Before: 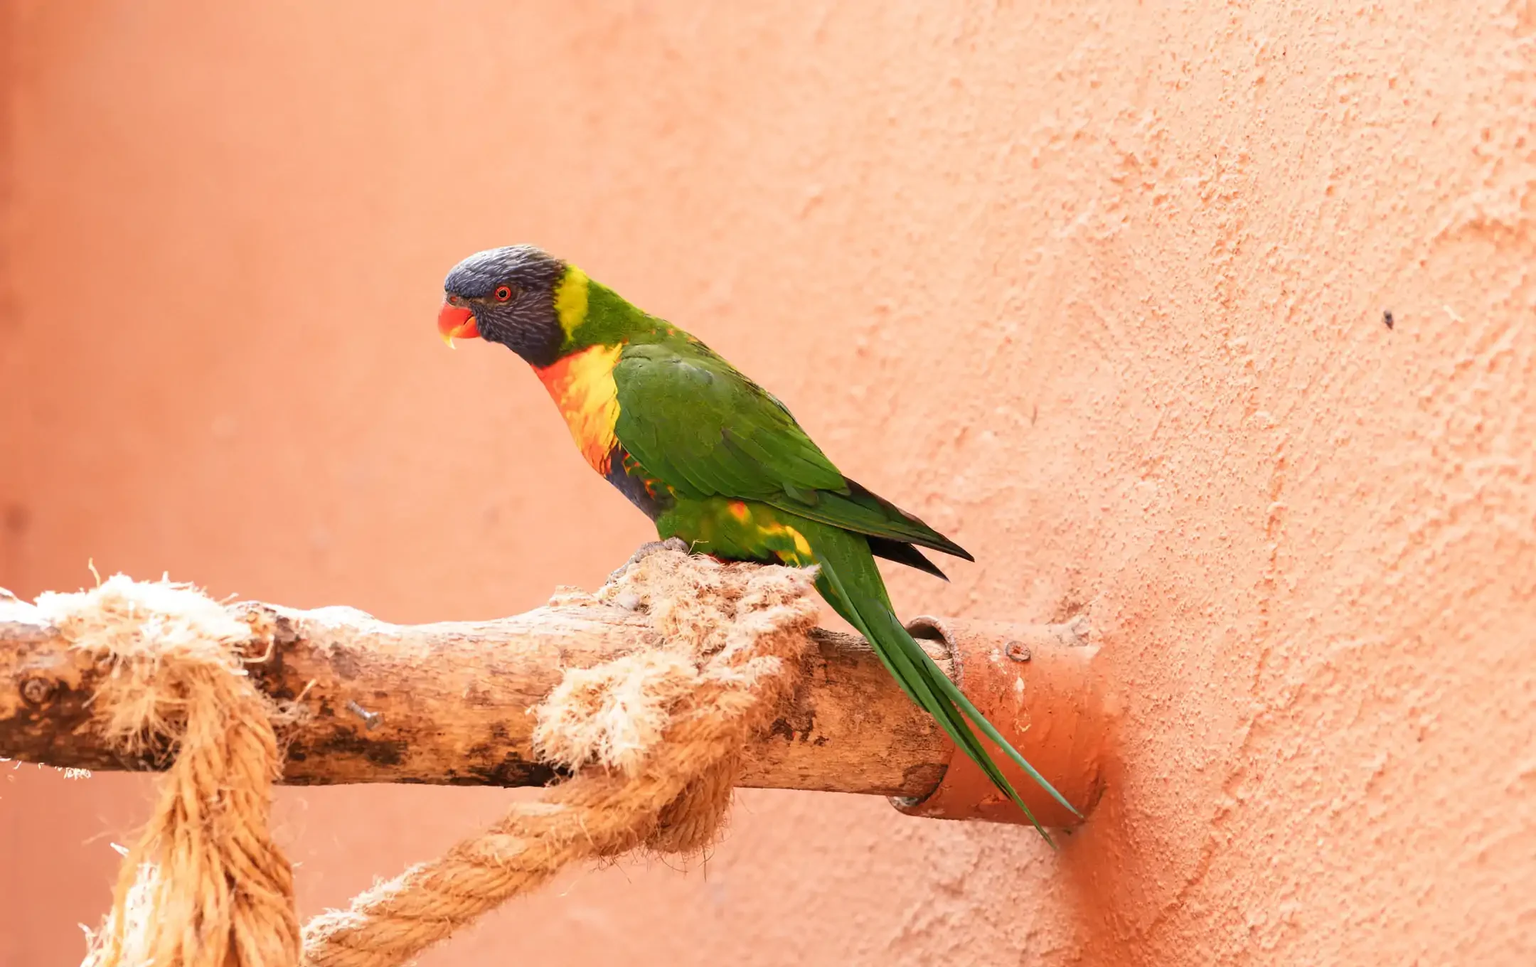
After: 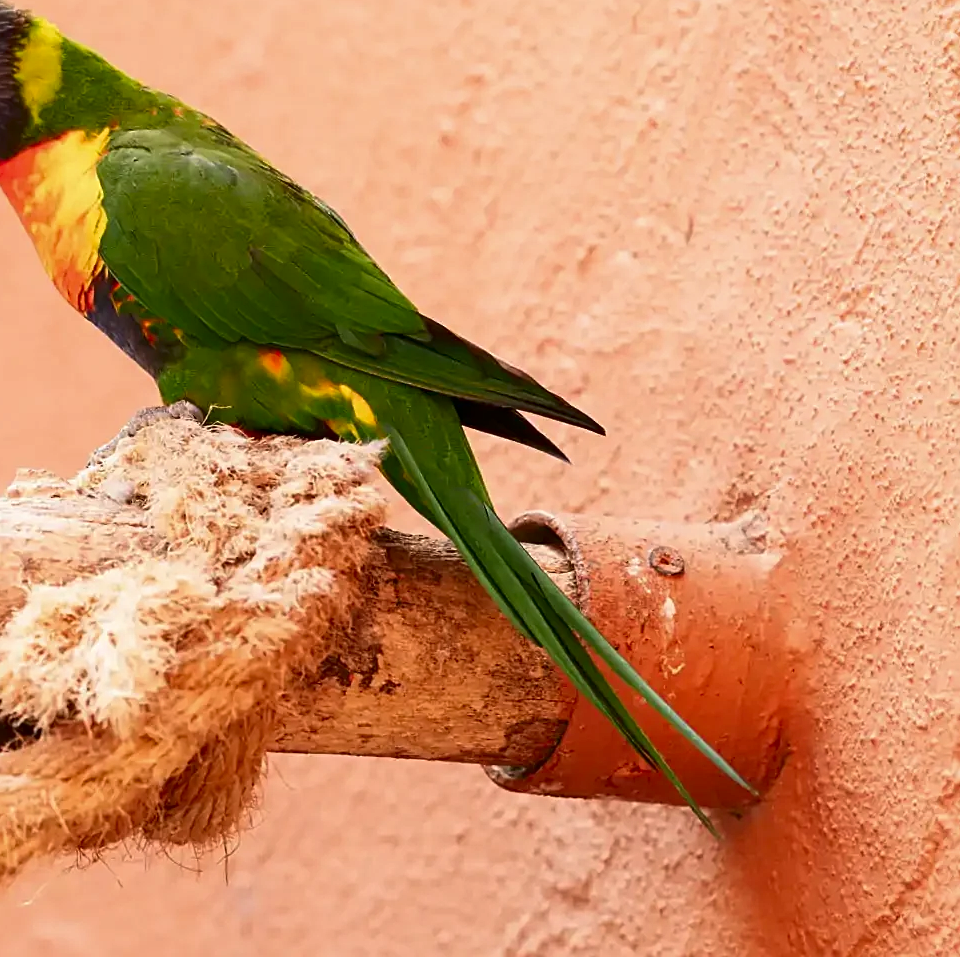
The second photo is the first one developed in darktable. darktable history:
contrast brightness saturation: contrast 0.066, brightness -0.133, saturation 0.059
crop: left 35.439%, top 26.168%, right 19.886%, bottom 3.438%
sharpen: radius 2.167, amount 0.379, threshold 0.116
